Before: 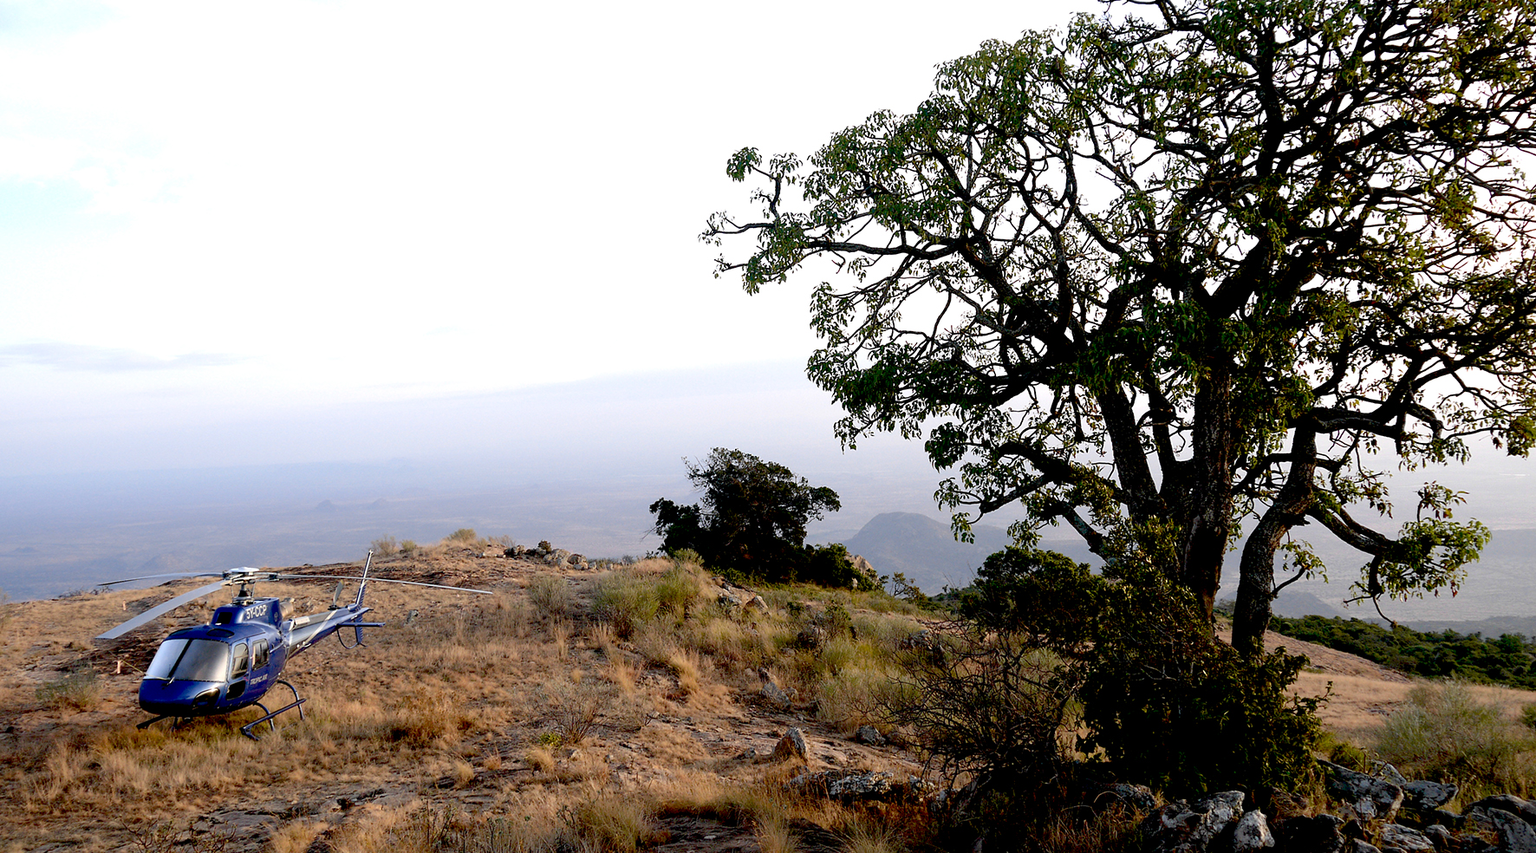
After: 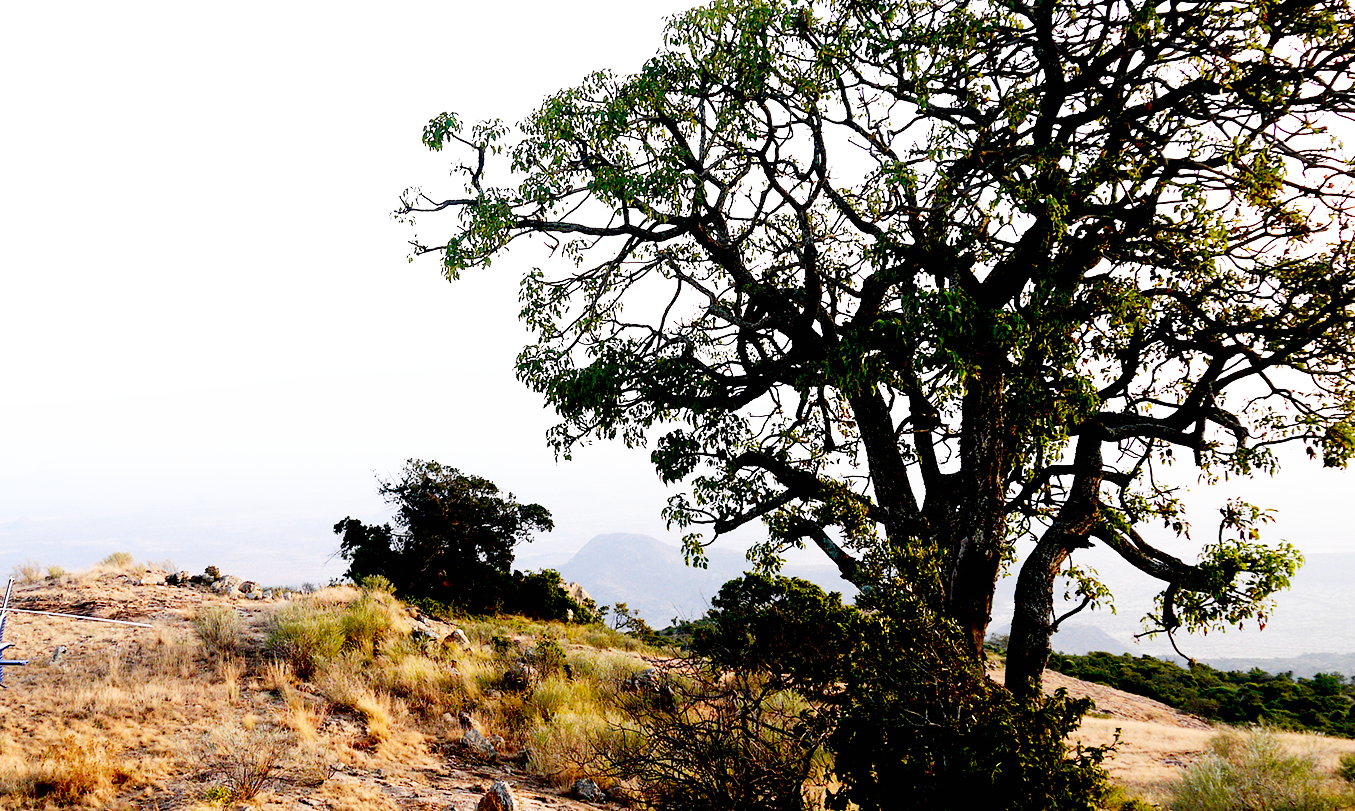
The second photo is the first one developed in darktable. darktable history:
base curve: curves: ch0 [(0, 0) (0.007, 0.004) (0.027, 0.03) (0.046, 0.07) (0.207, 0.54) (0.442, 0.872) (0.673, 0.972) (1, 1)], preserve colors none
crop: left 23.49%, top 5.911%, bottom 11.607%
